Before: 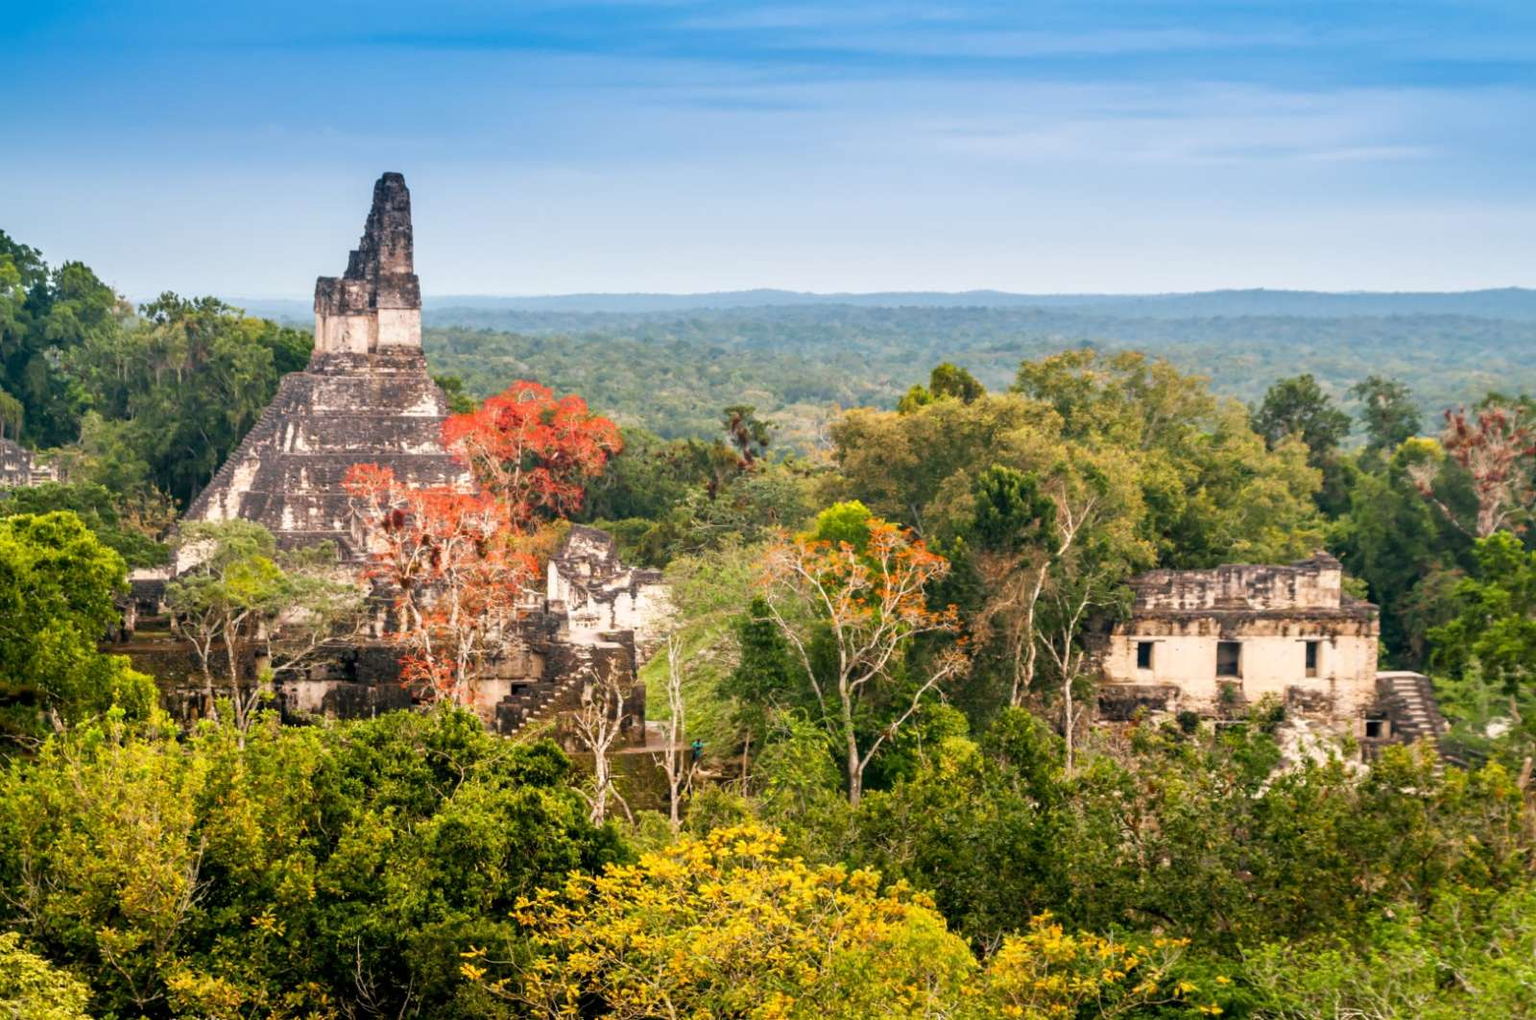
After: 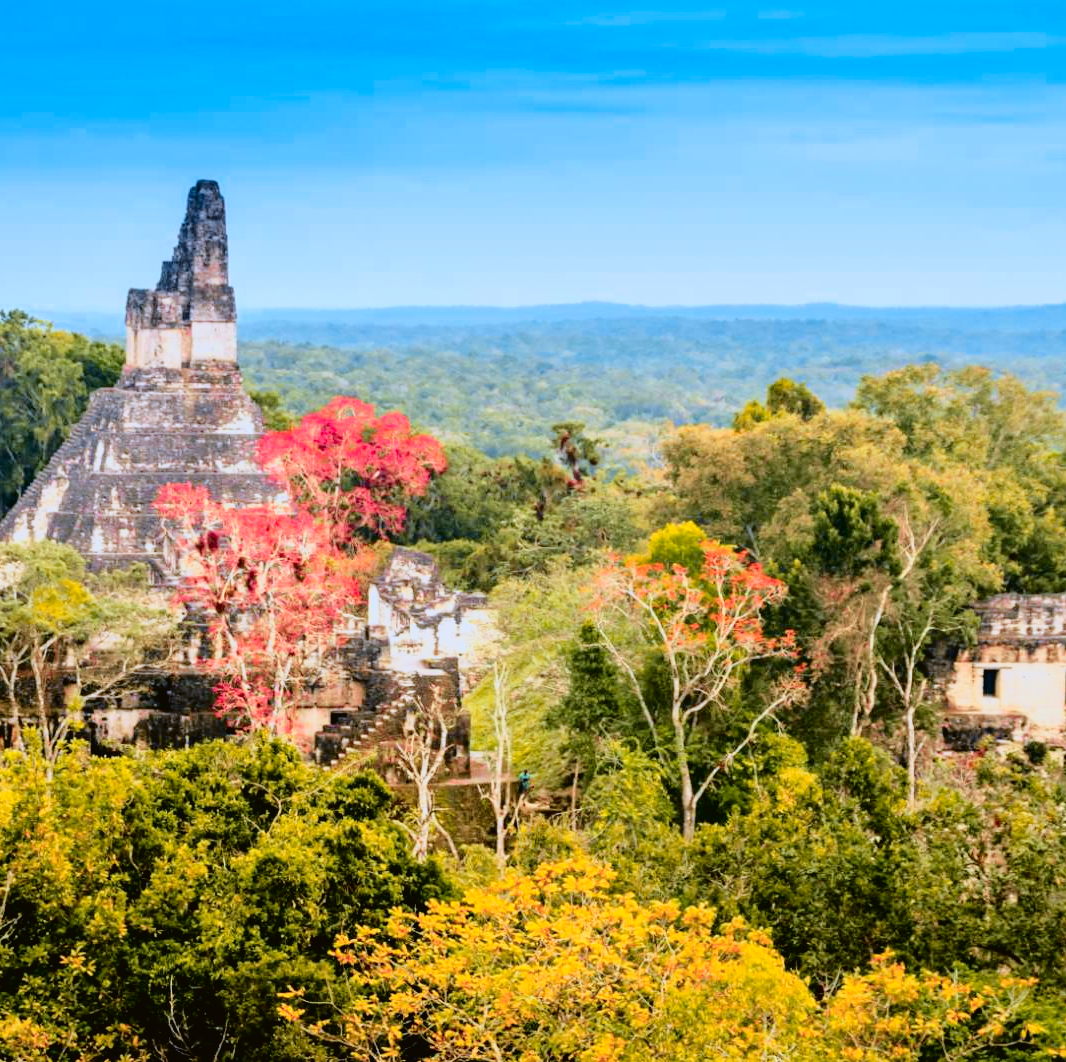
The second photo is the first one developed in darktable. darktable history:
exposure: black level correction 0, exposure 0.5 EV, compensate highlight preservation false
contrast brightness saturation: contrast 0.03, brightness -0.04
tone curve: curves: ch0 [(0, 0.021) (0.049, 0.044) (0.152, 0.14) (0.328, 0.377) (0.473, 0.543) (0.663, 0.734) (0.84, 0.899) (1, 0.969)]; ch1 [(0, 0) (0.302, 0.331) (0.427, 0.433) (0.472, 0.47) (0.502, 0.503) (0.527, 0.524) (0.564, 0.591) (0.602, 0.632) (0.677, 0.701) (0.859, 0.885) (1, 1)]; ch2 [(0, 0) (0.33, 0.301) (0.447, 0.44) (0.487, 0.496) (0.502, 0.516) (0.535, 0.563) (0.565, 0.6) (0.618, 0.629) (1, 1)], color space Lab, independent channels, preserve colors none
filmic rgb: black relative exposure -7.65 EV, white relative exposure 4.56 EV, hardness 3.61, color science v6 (2022)
crop and rotate: left 12.673%, right 20.66%
white balance: red 0.926, green 1.003, blue 1.133
haze removal: strength 0.1, compatibility mode true, adaptive false
color zones: curves: ch1 [(0.235, 0.558) (0.75, 0.5)]; ch2 [(0.25, 0.462) (0.749, 0.457)], mix 25.94%
